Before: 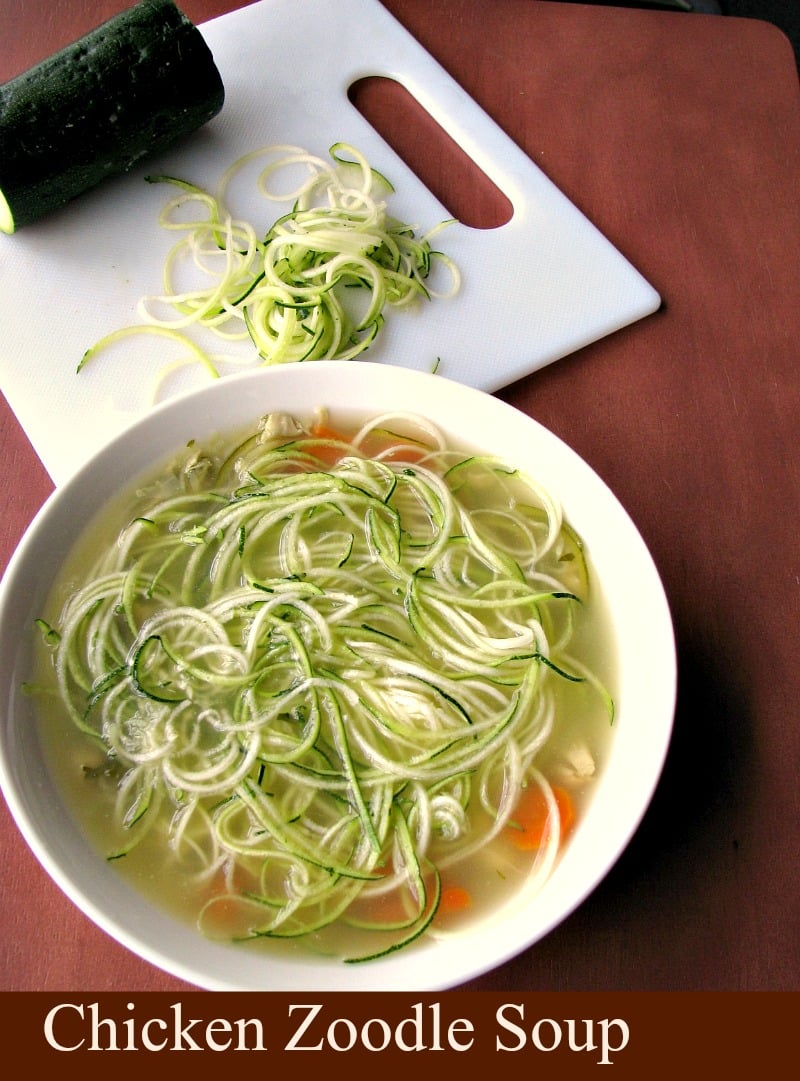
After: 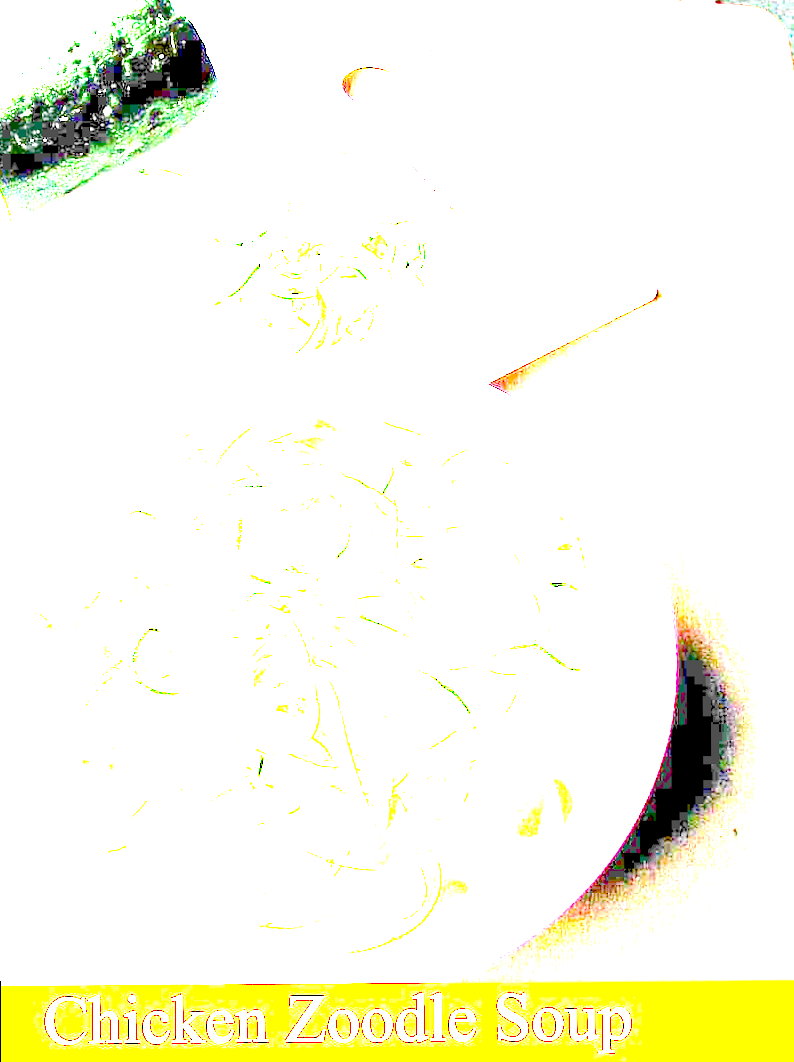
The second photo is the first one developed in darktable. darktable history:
exposure: exposure 8 EV, compensate highlight preservation false
rotate and perspective: rotation -0.45°, automatic cropping original format, crop left 0.008, crop right 0.992, crop top 0.012, crop bottom 0.988
